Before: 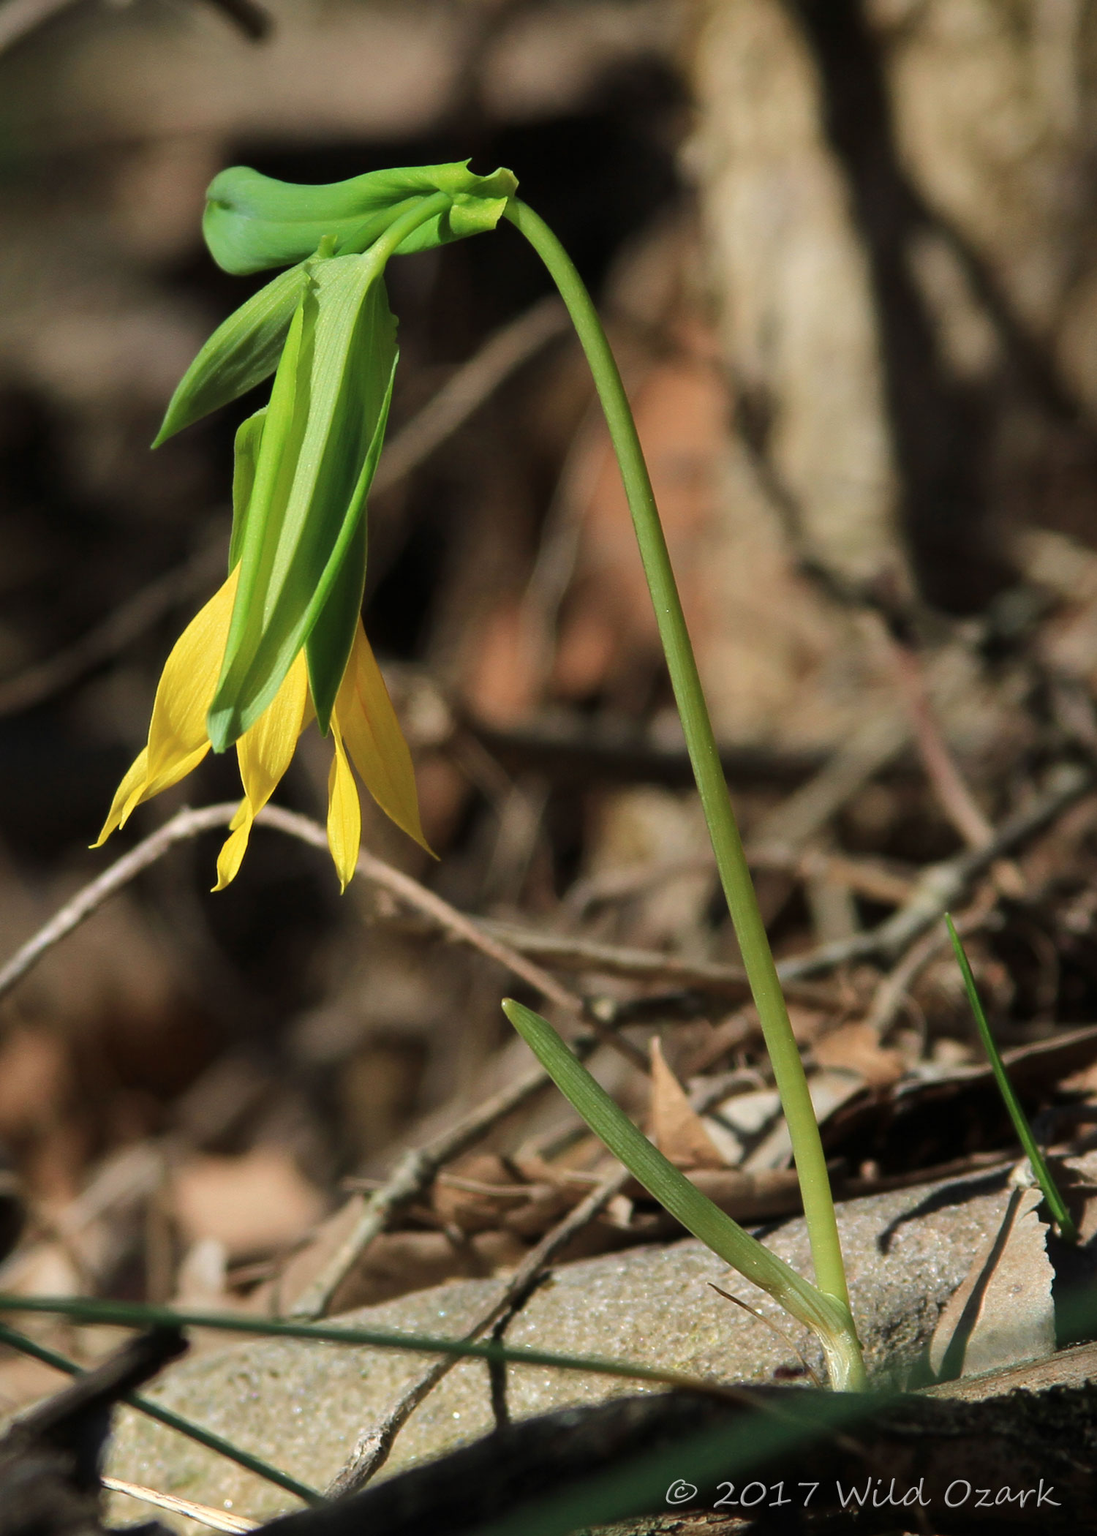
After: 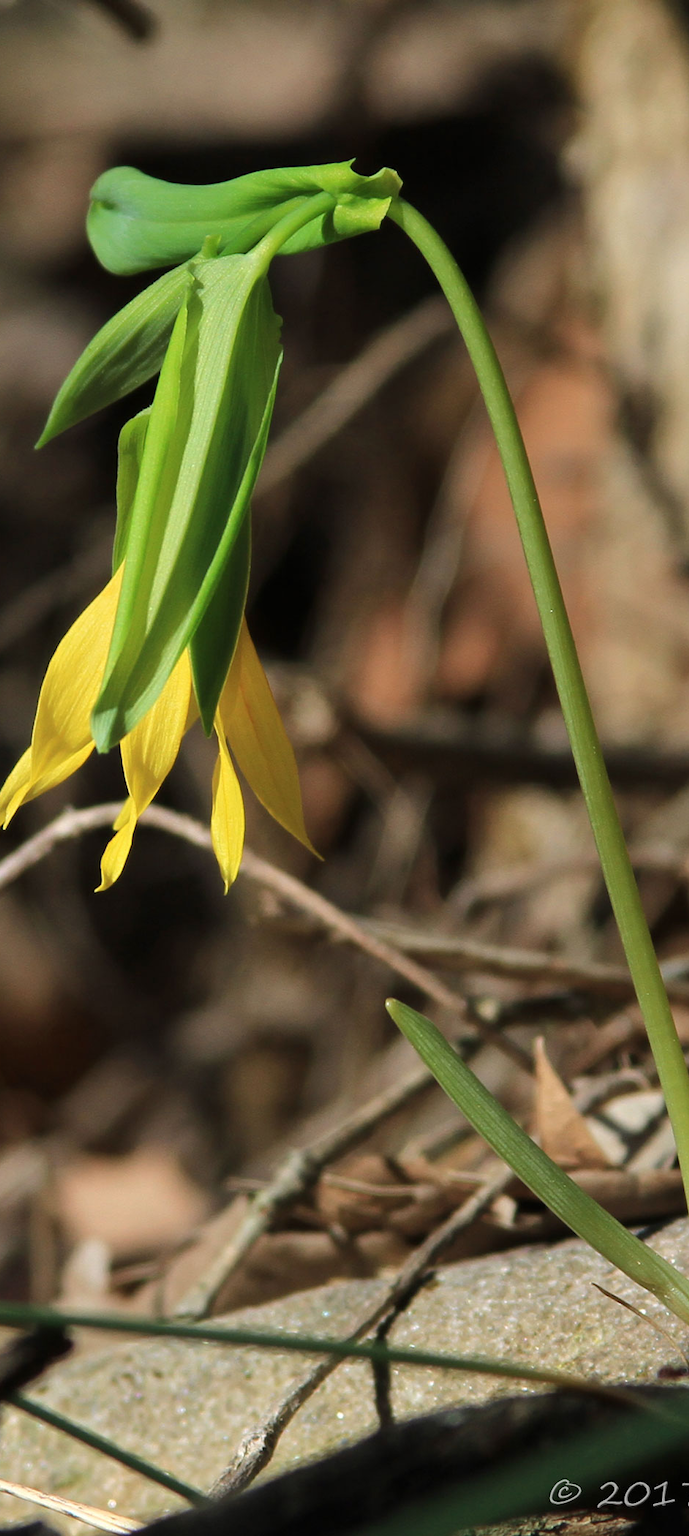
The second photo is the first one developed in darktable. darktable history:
crop: left 10.644%, right 26.528%
white balance: red 1, blue 1
